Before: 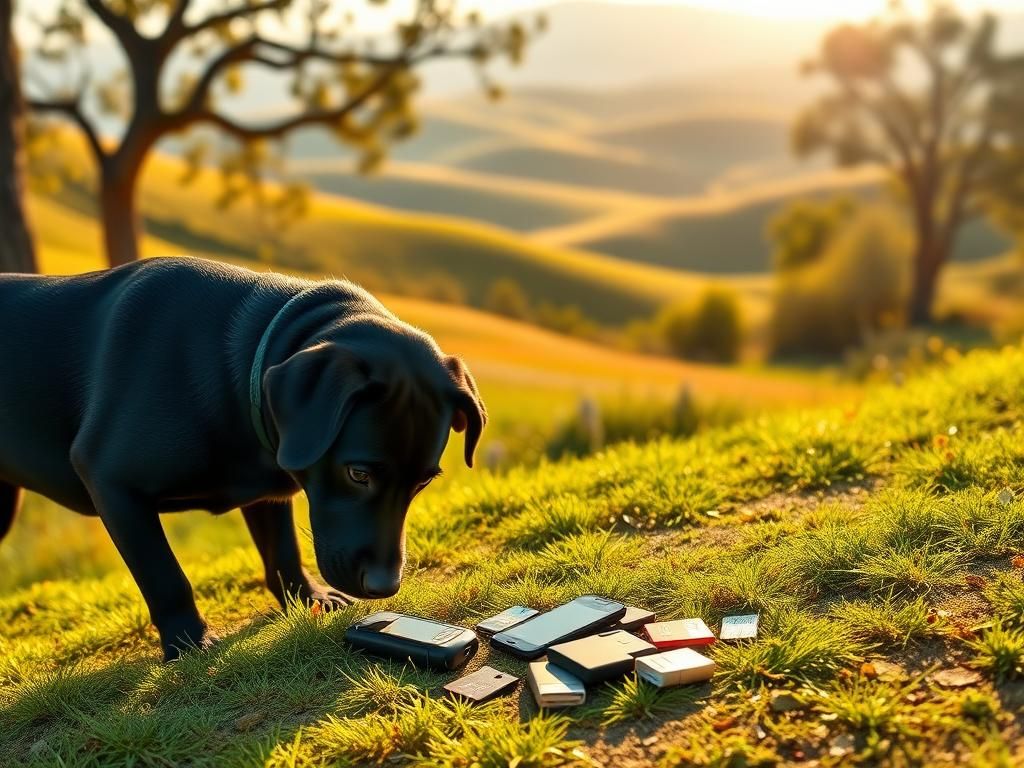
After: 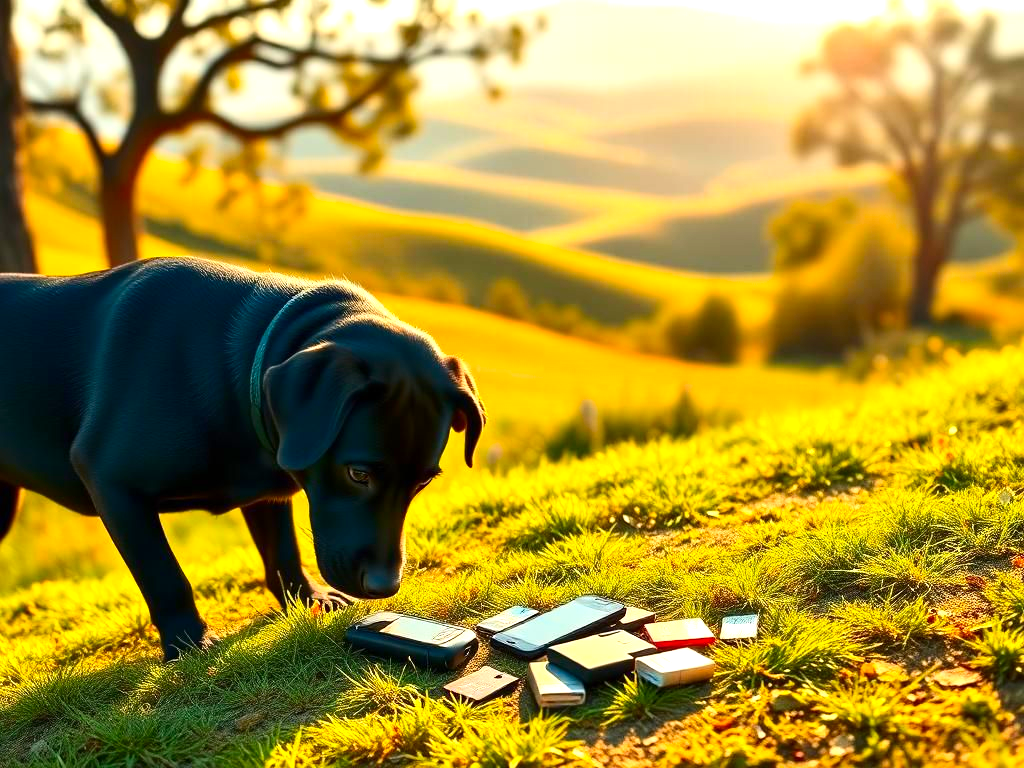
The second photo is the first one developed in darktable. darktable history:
contrast brightness saturation: contrast 0.16, saturation 0.326
exposure: exposure 0.605 EV, compensate highlight preservation false
